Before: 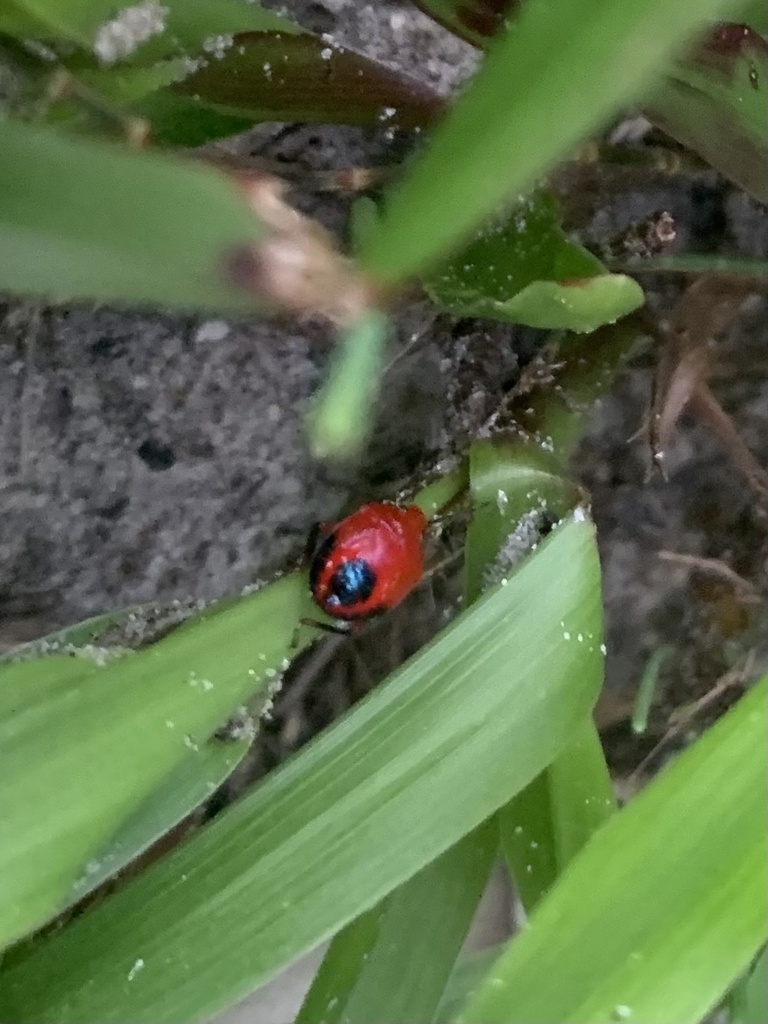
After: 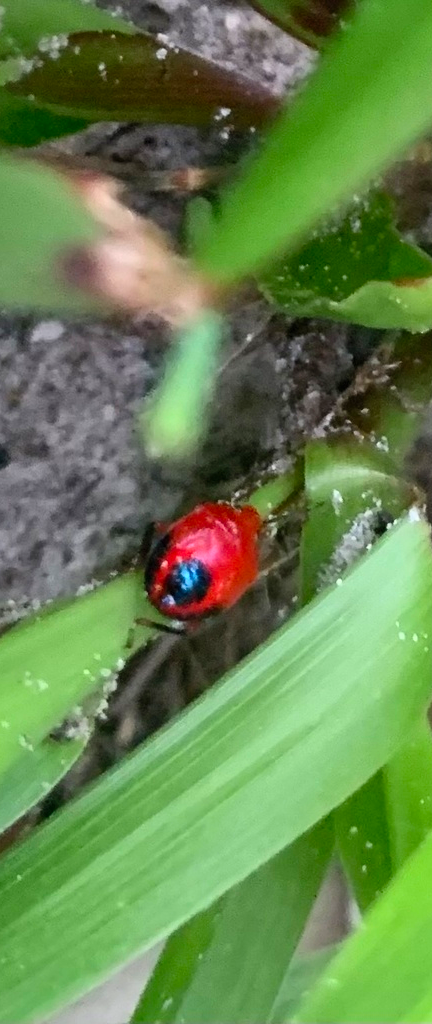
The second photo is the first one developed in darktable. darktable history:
contrast brightness saturation: contrast 0.2, brightness 0.16, saturation 0.22
crop: left 21.496%, right 22.254%
